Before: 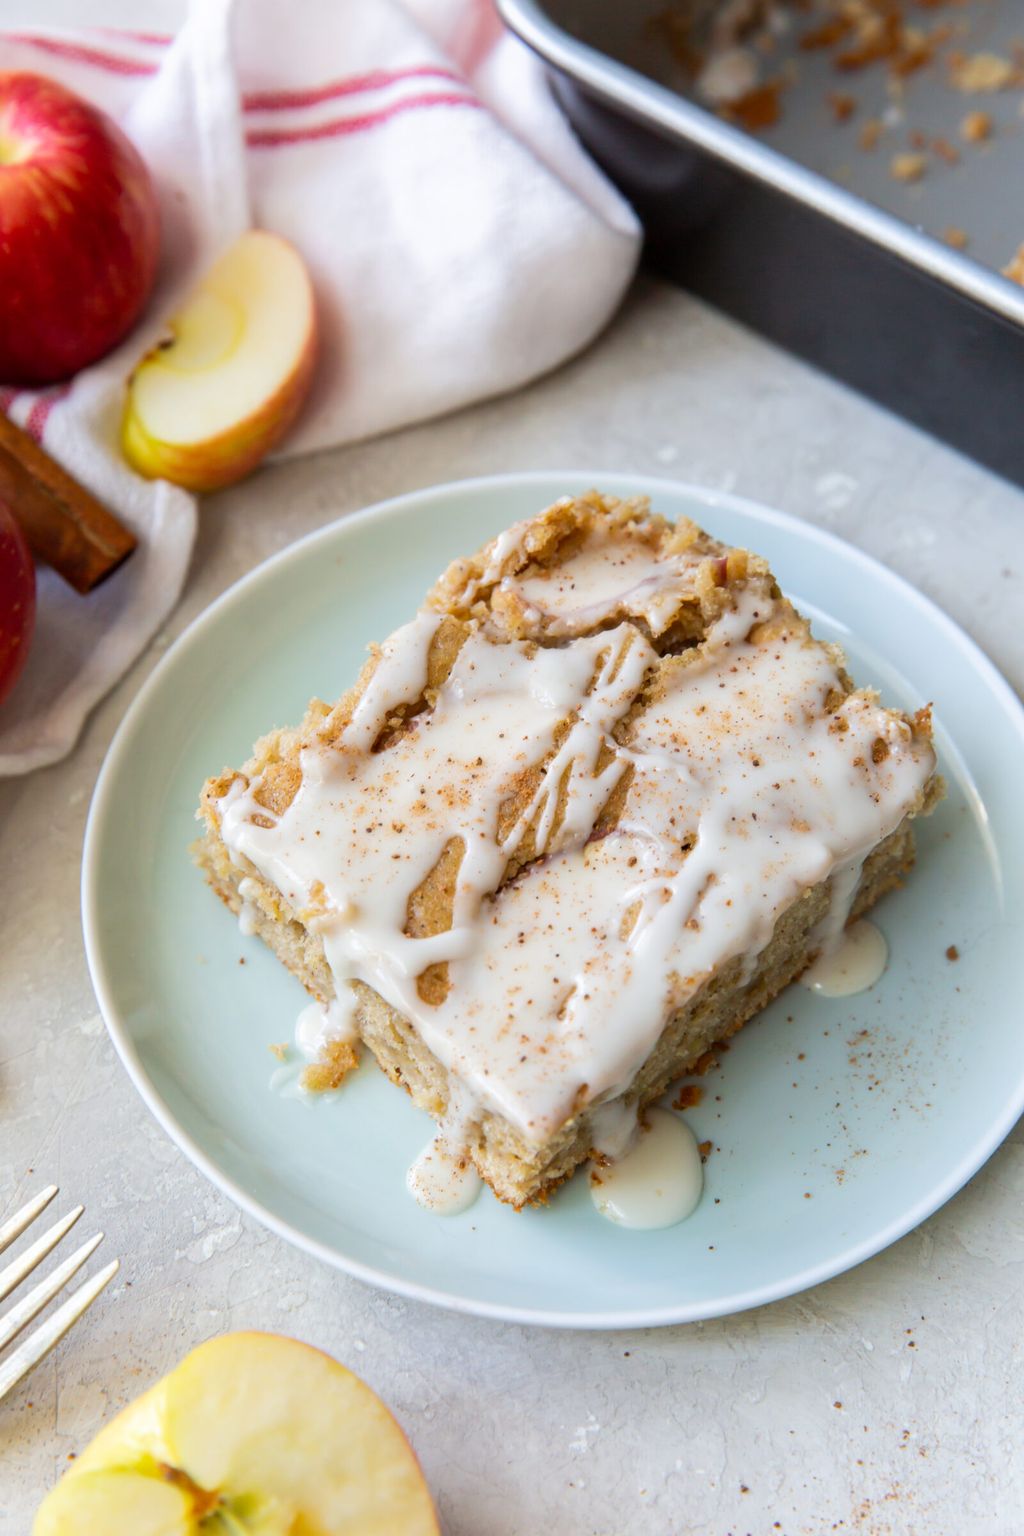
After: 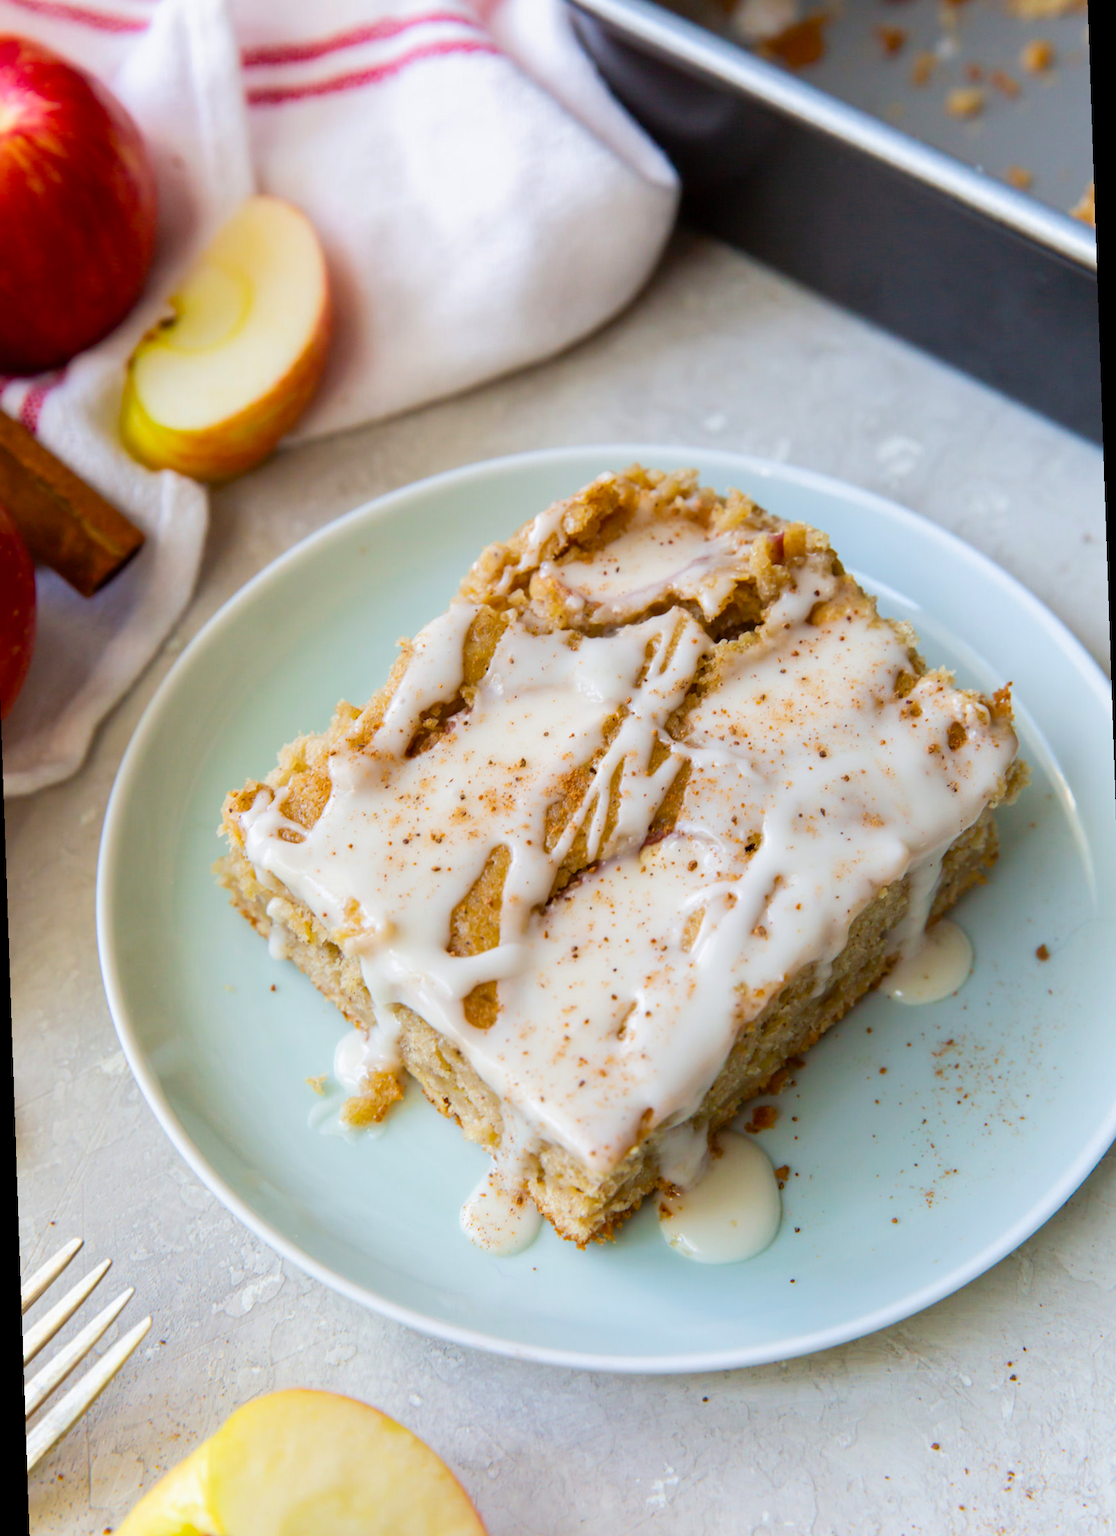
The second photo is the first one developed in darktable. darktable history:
rotate and perspective: rotation -2°, crop left 0.022, crop right 0.978, crop top 0.049, crop bottom 0.951
color balance rgb: linear chroma grading › shadows -8%, linear chroma grading › global chroma 10%, perceptual saturation grading › global saturation 2%, perceptual saturation grading › highlights -2%, perceptual saturation grading › mid-tones 4%, perceptual saturation grading › shadows 8%, perceptual brilliance grading › global brilliance 2%, perceptual brilliance grading › highlights -4%, global vibrance 16%, saturation formula JzAzBz (2021)
